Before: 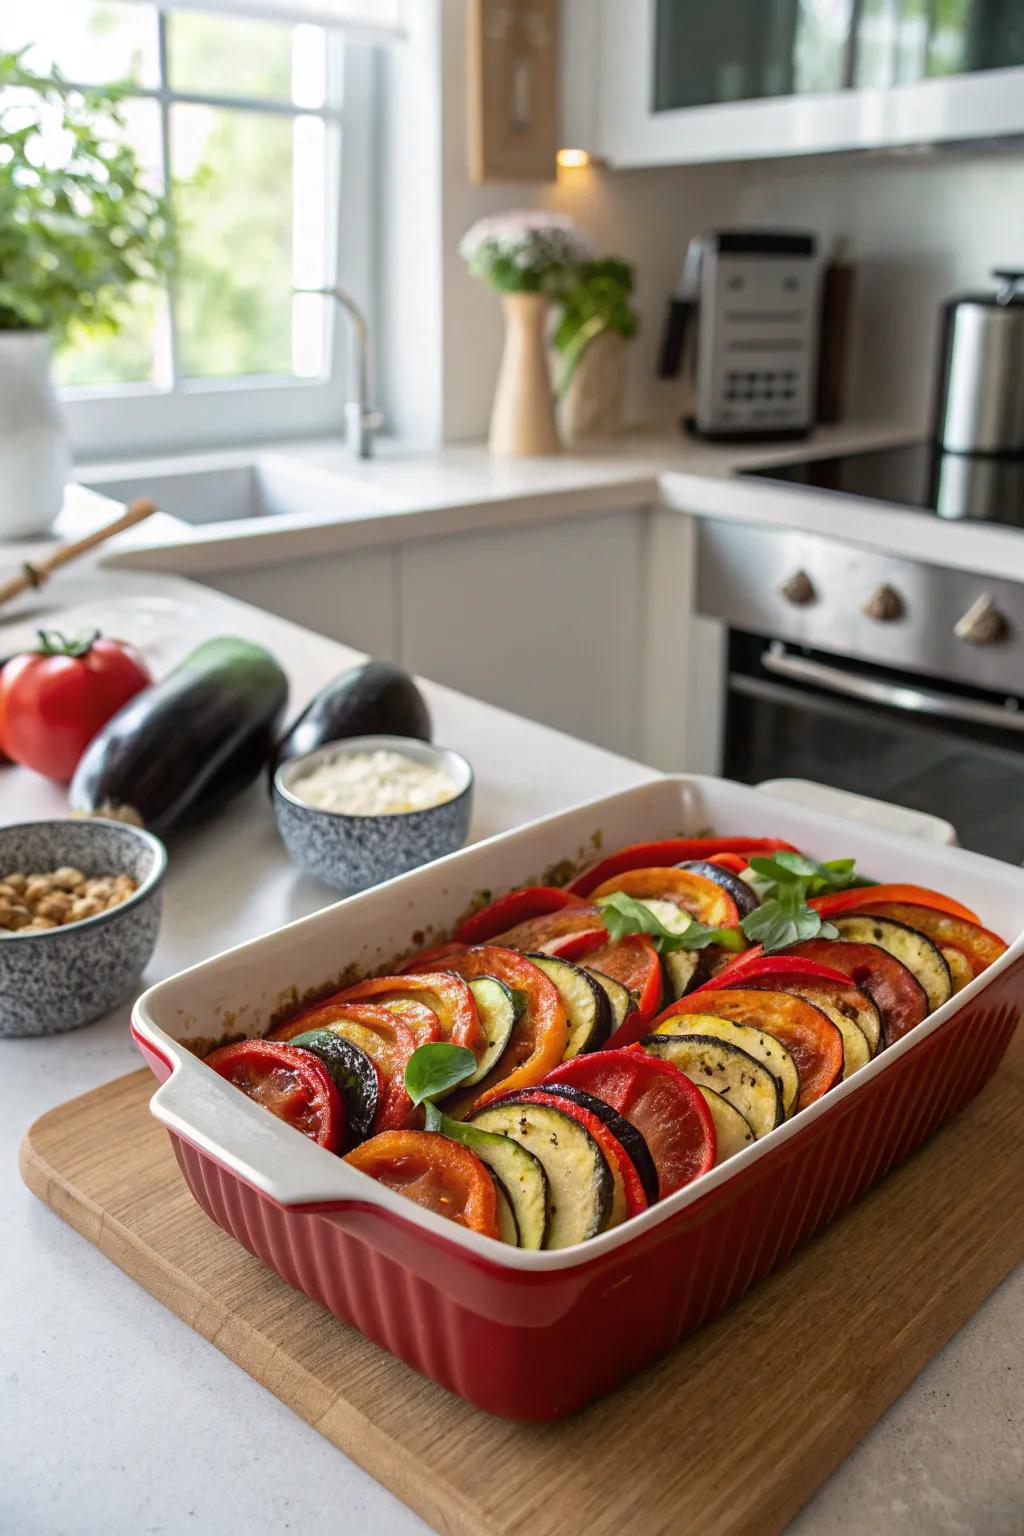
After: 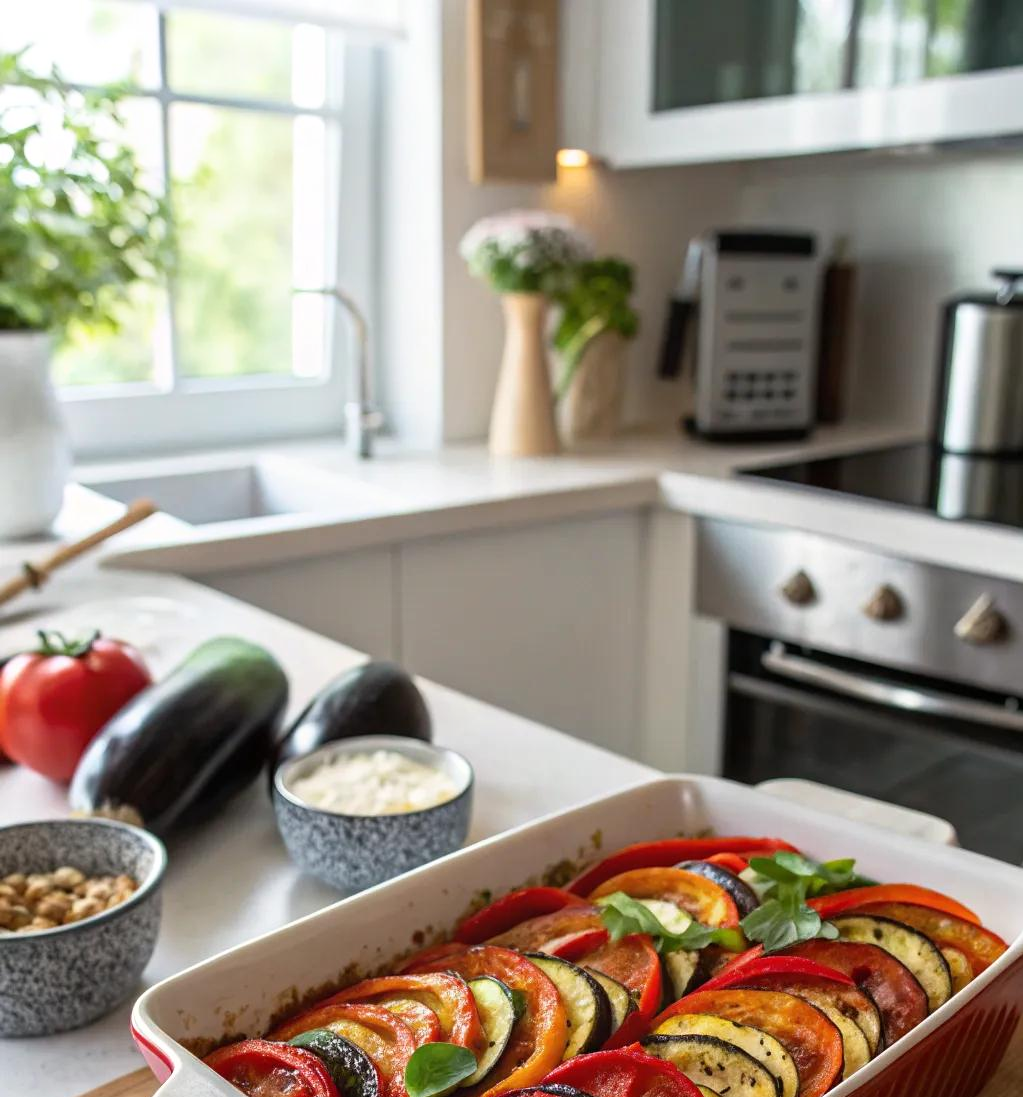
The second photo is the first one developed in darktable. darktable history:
crop: bottom 28.576%
shadows and highlights: shadows 0, highlights 40
